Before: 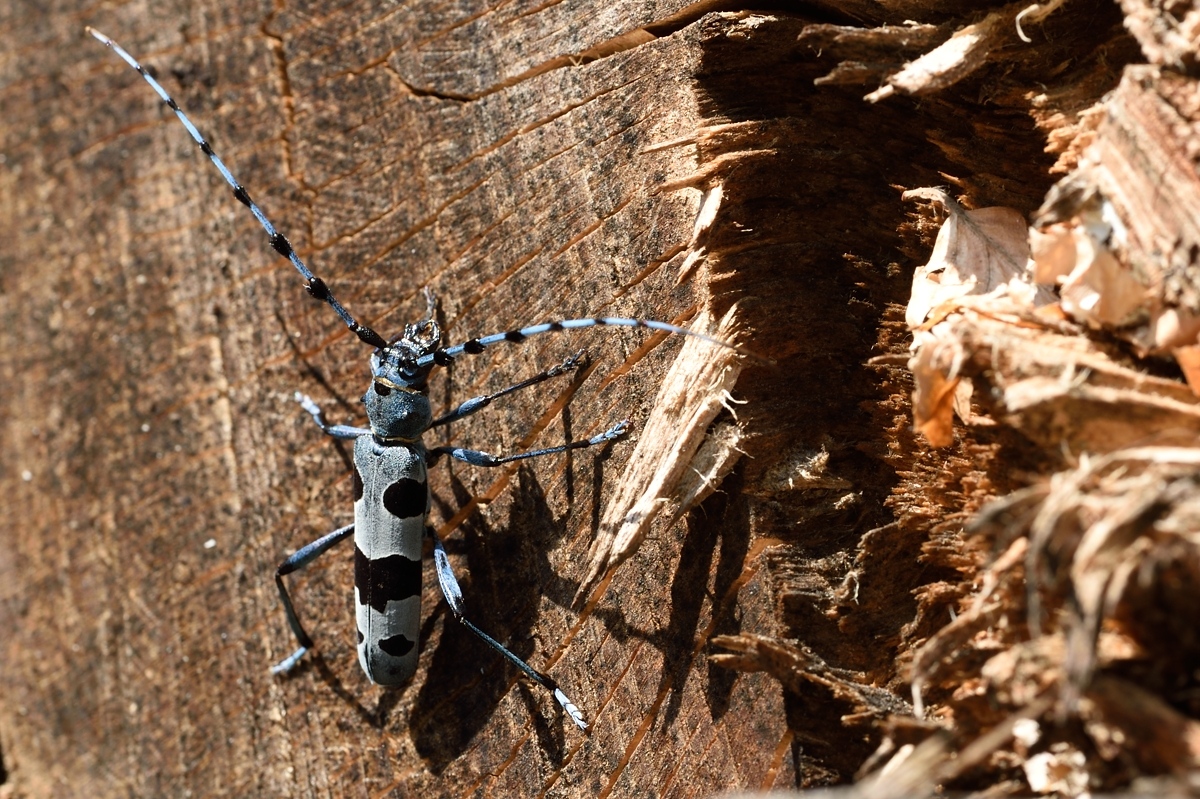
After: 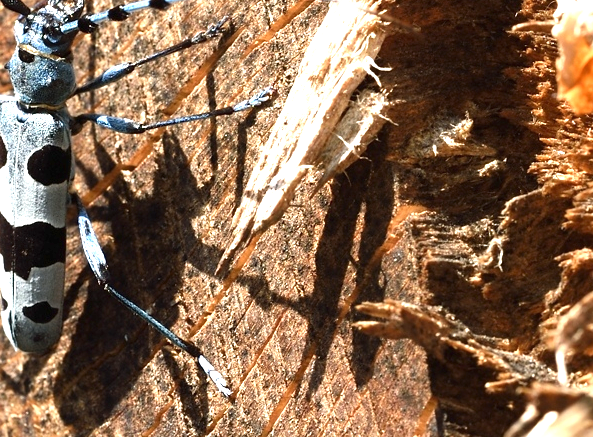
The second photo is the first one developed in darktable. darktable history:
crop: left 29.672%, top 41.786%, right 20.851%, bottom 3.487%
exposure: black level correction 0, exposure 1.2 EV, compensate exposure bias true, compensate highlight preservation false
